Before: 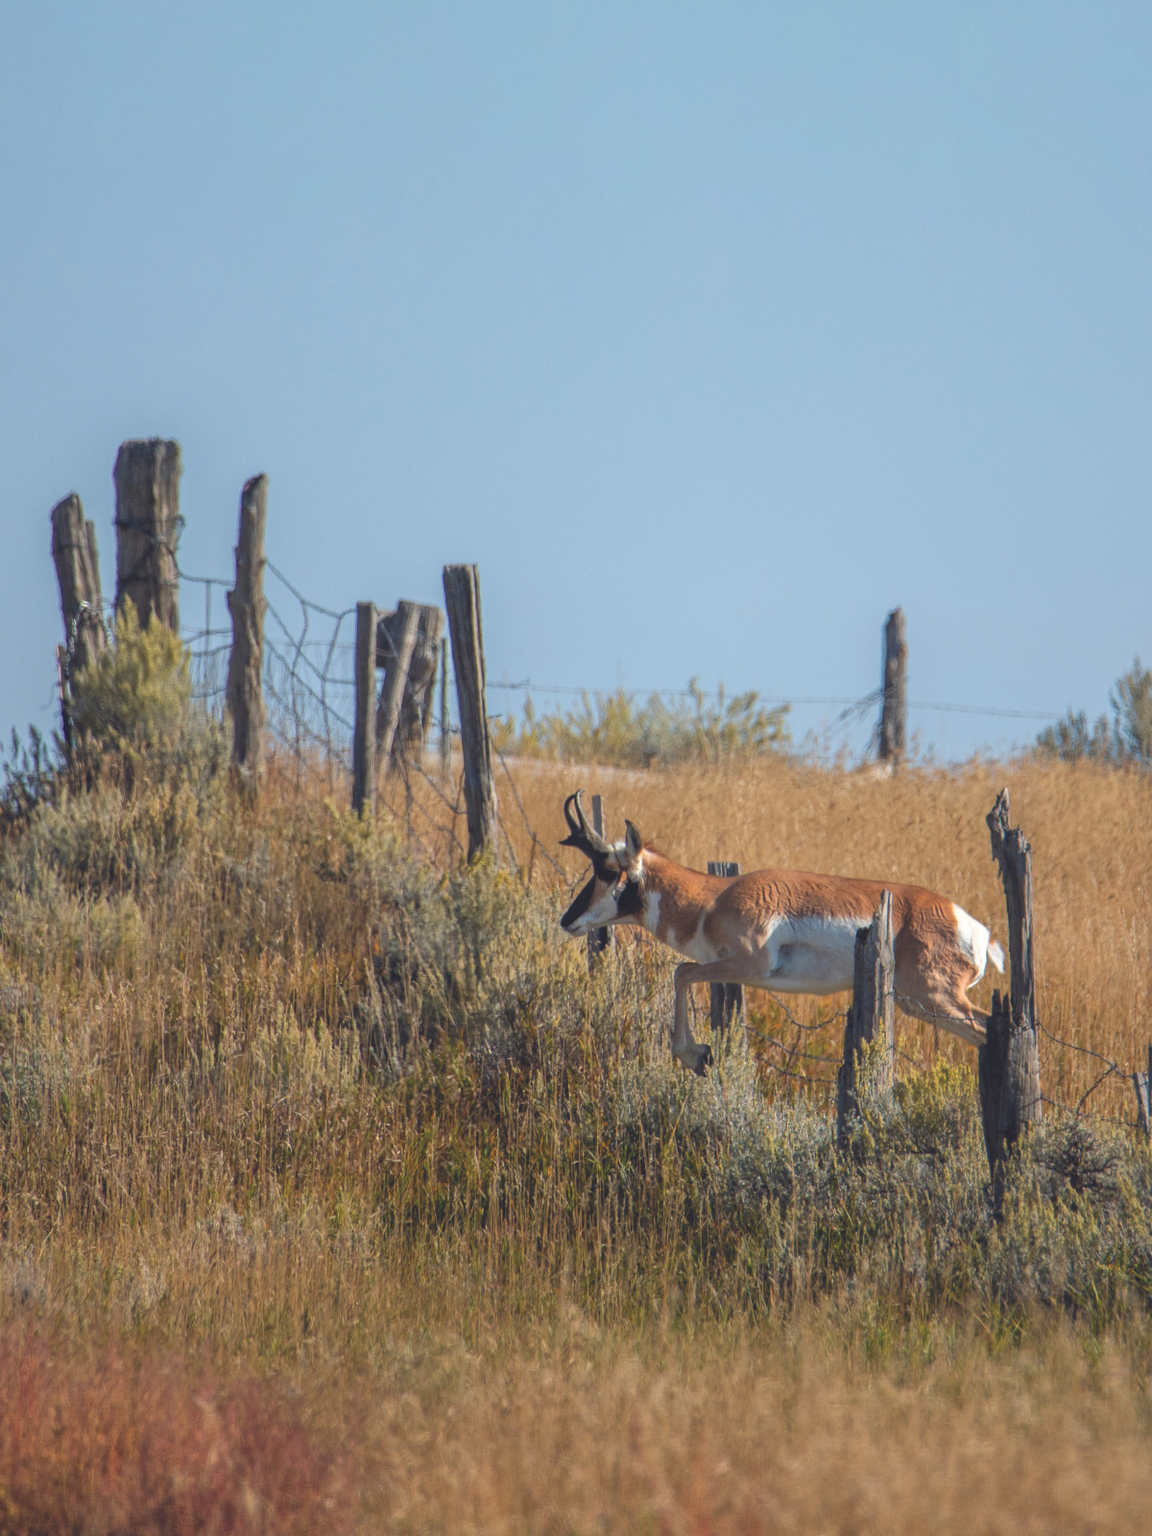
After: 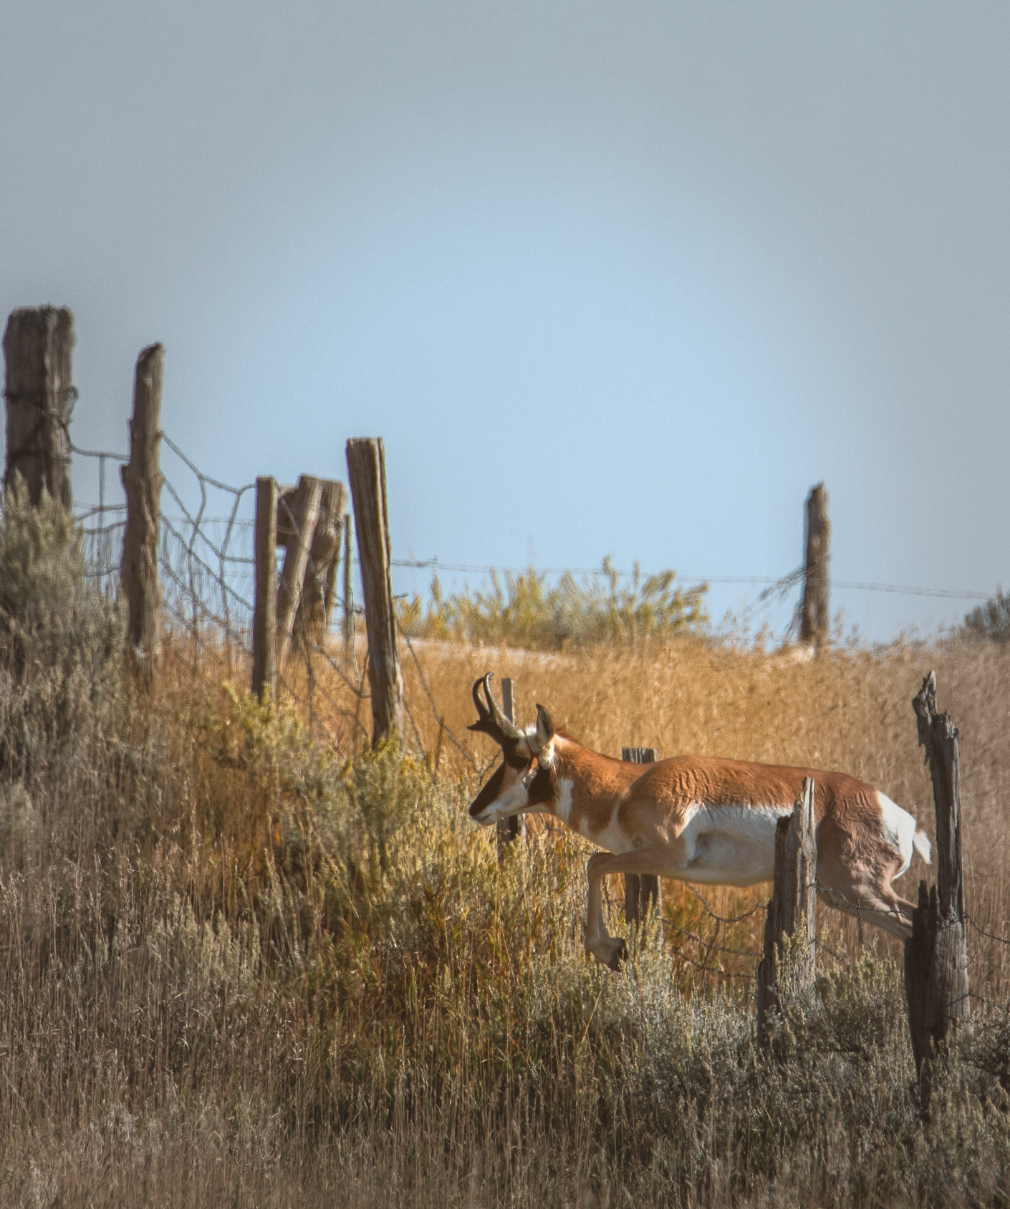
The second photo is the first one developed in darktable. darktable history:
color correction: highlights a* -0.335, highlights b* 0.162, shadows a* 5.24, shadows b* 20.55
vignetting: fall-off start 47.43%, brightness -0.267, automatic ratio true, width/height ratio 1.293, dithering 16-bit output
crop and rotate: left 9.639%, top 9.393%, right 6.188%, bottom 15.005%
base curve: curves: ch0 [(0, 0) (0.257, 0.25) (0.482, 0.586) (0.757, 0.871) (1, 1)]
